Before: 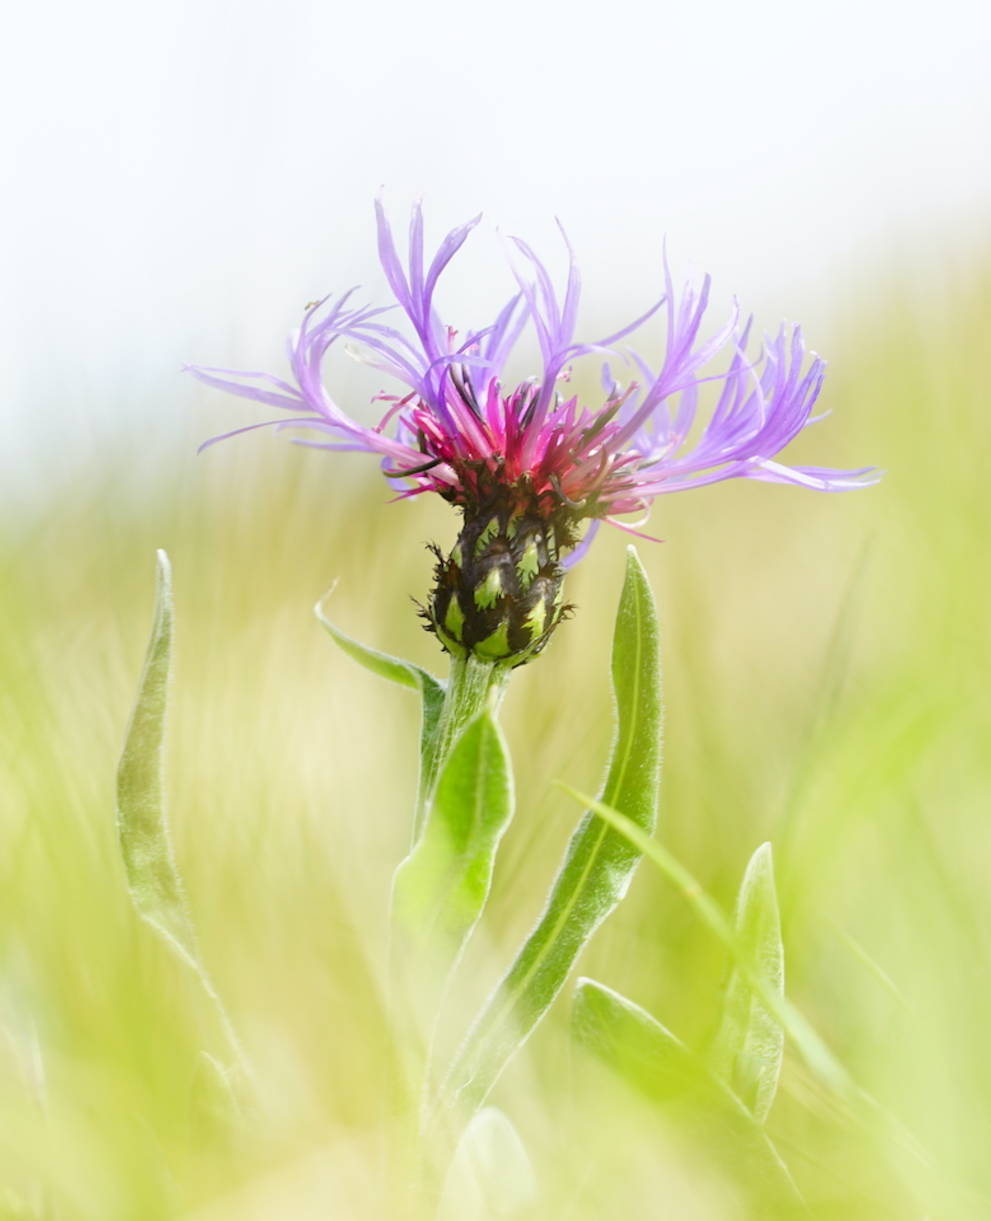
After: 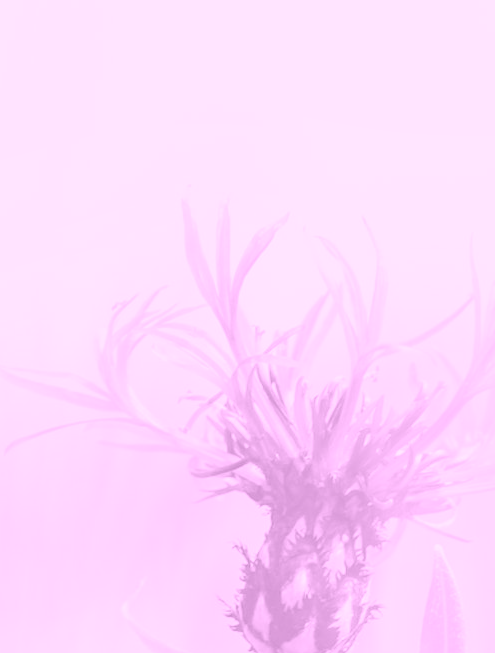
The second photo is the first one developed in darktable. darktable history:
crop: left 19.556%, right 30.401%, bottom 46.458%
local contrast: on, module defaults
colorize: hue 331.2°, saturation 75%, source mix 30.28%, lightness 70.52%, version 1
color correction: highlights a* 19.59, highlights b* 27.49, shadows a* 3.46, shadows b* -17.28, saturation 0.73
